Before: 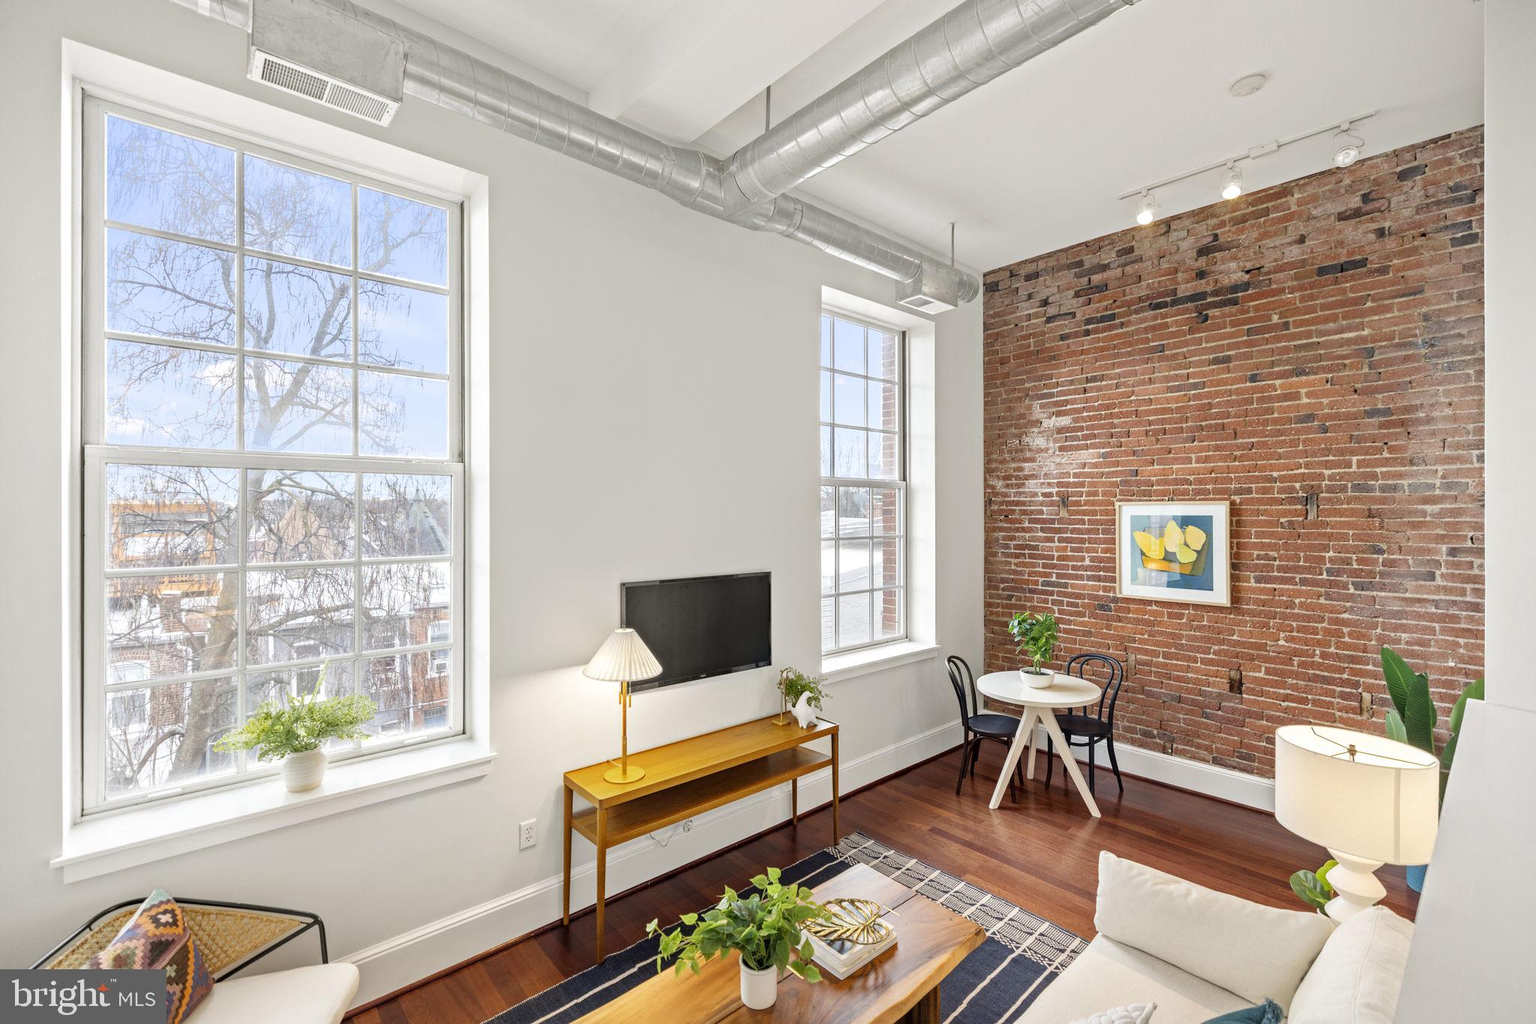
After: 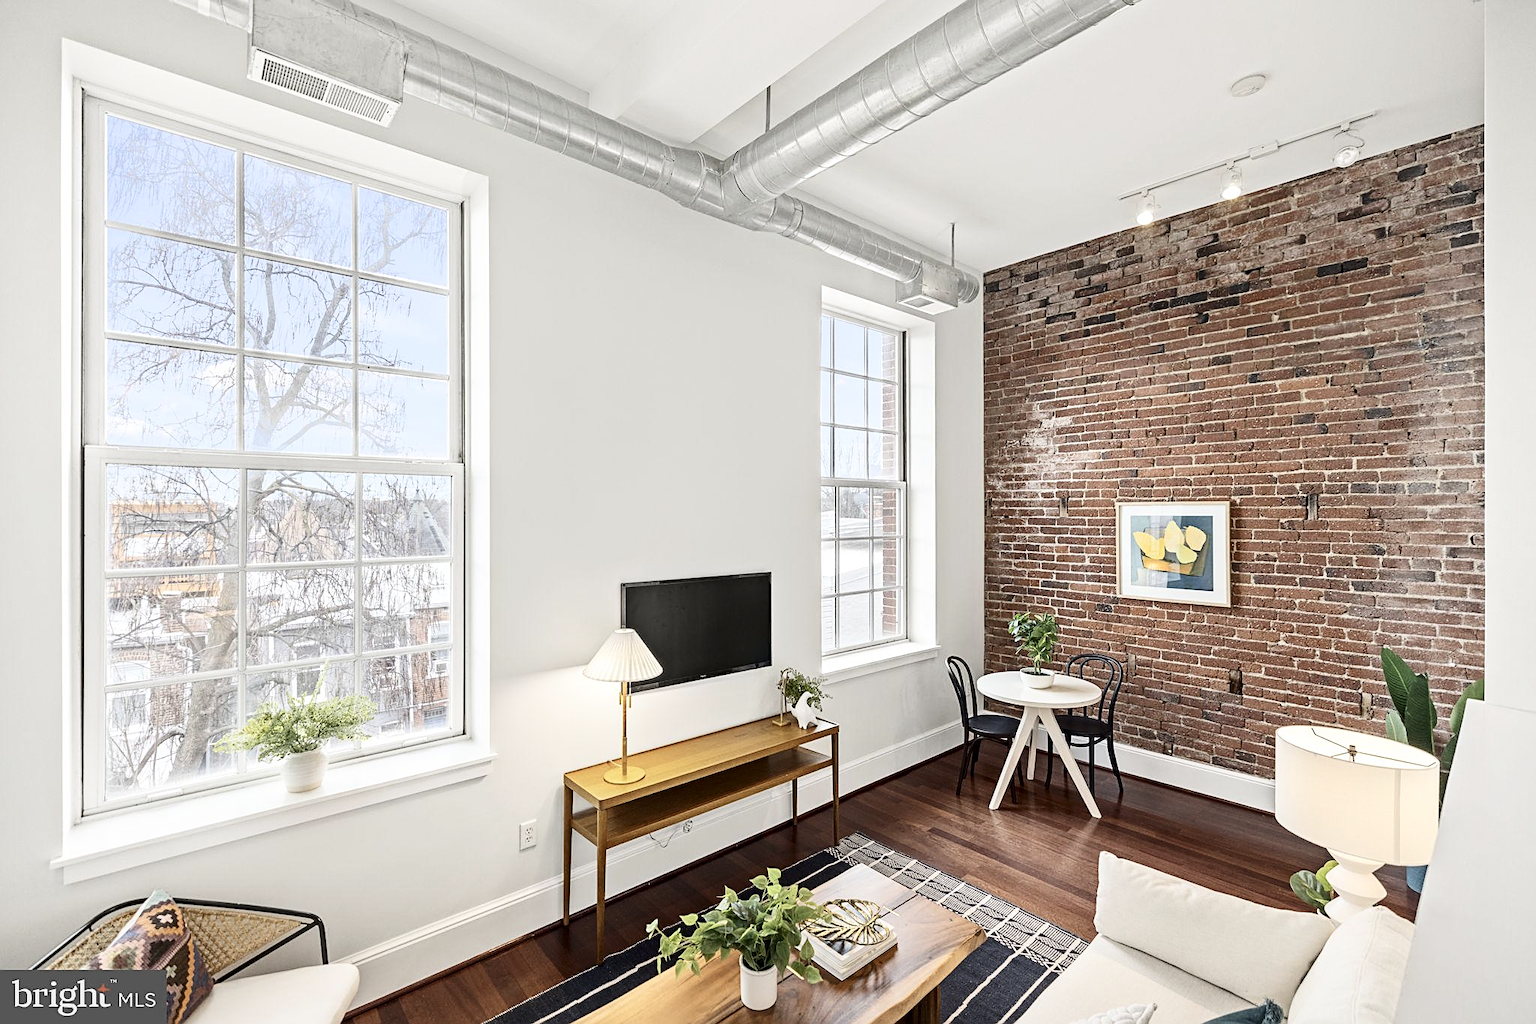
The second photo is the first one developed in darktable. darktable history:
sharpen: on, module defaults
contrast brightness saturation: contrast 0.25, saturation -0.31
